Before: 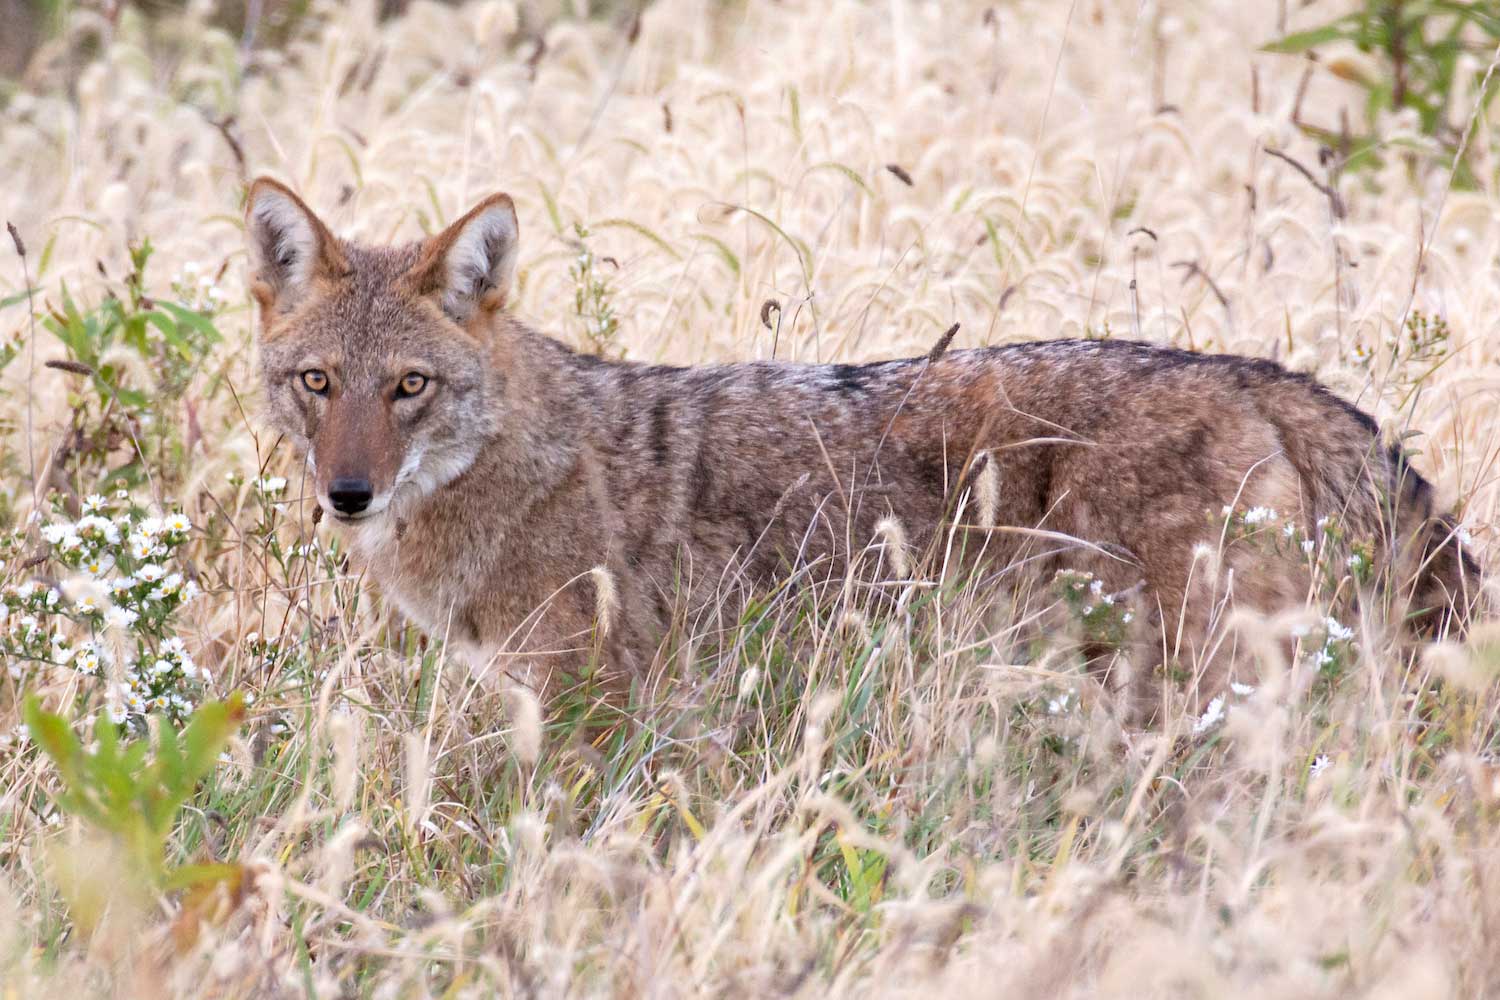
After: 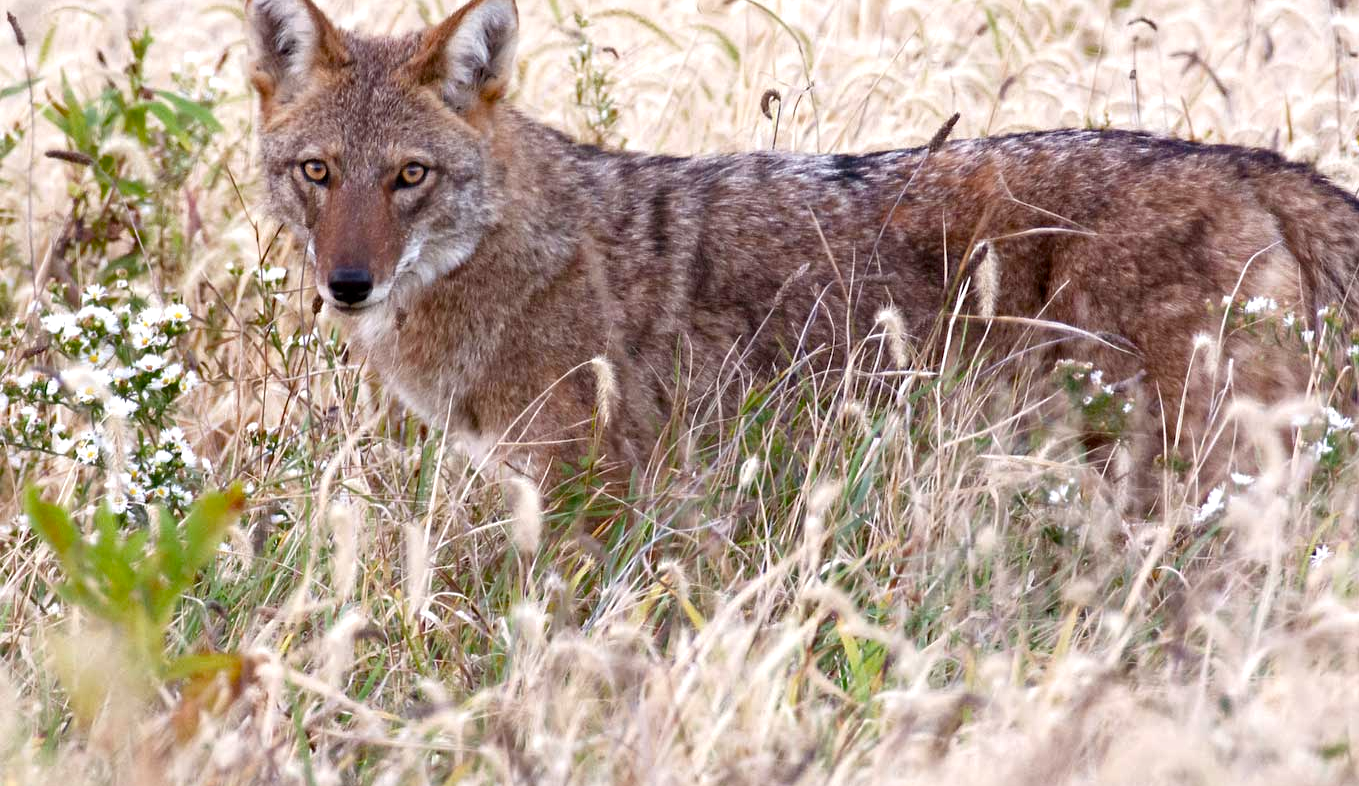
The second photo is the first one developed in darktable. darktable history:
exposure: black level correction 0, exposure -0.775 EV, compensate highlight preservation false
crop: top 21.069%, right 9.355%, bottom 0.281%
color balance rgb: perceptual saturation grading › global saturation 20%, perceptual saturation grading › highlights -49.496%, perceptual saturation grading › shadows 25.364%, perceptual brilliance grading › global brilliance 24.937%
shadows and highlights: shadows -11.7, white point adjustment 4.05, highlights 27.22
contrast brightness saturation: brightness -0.089
